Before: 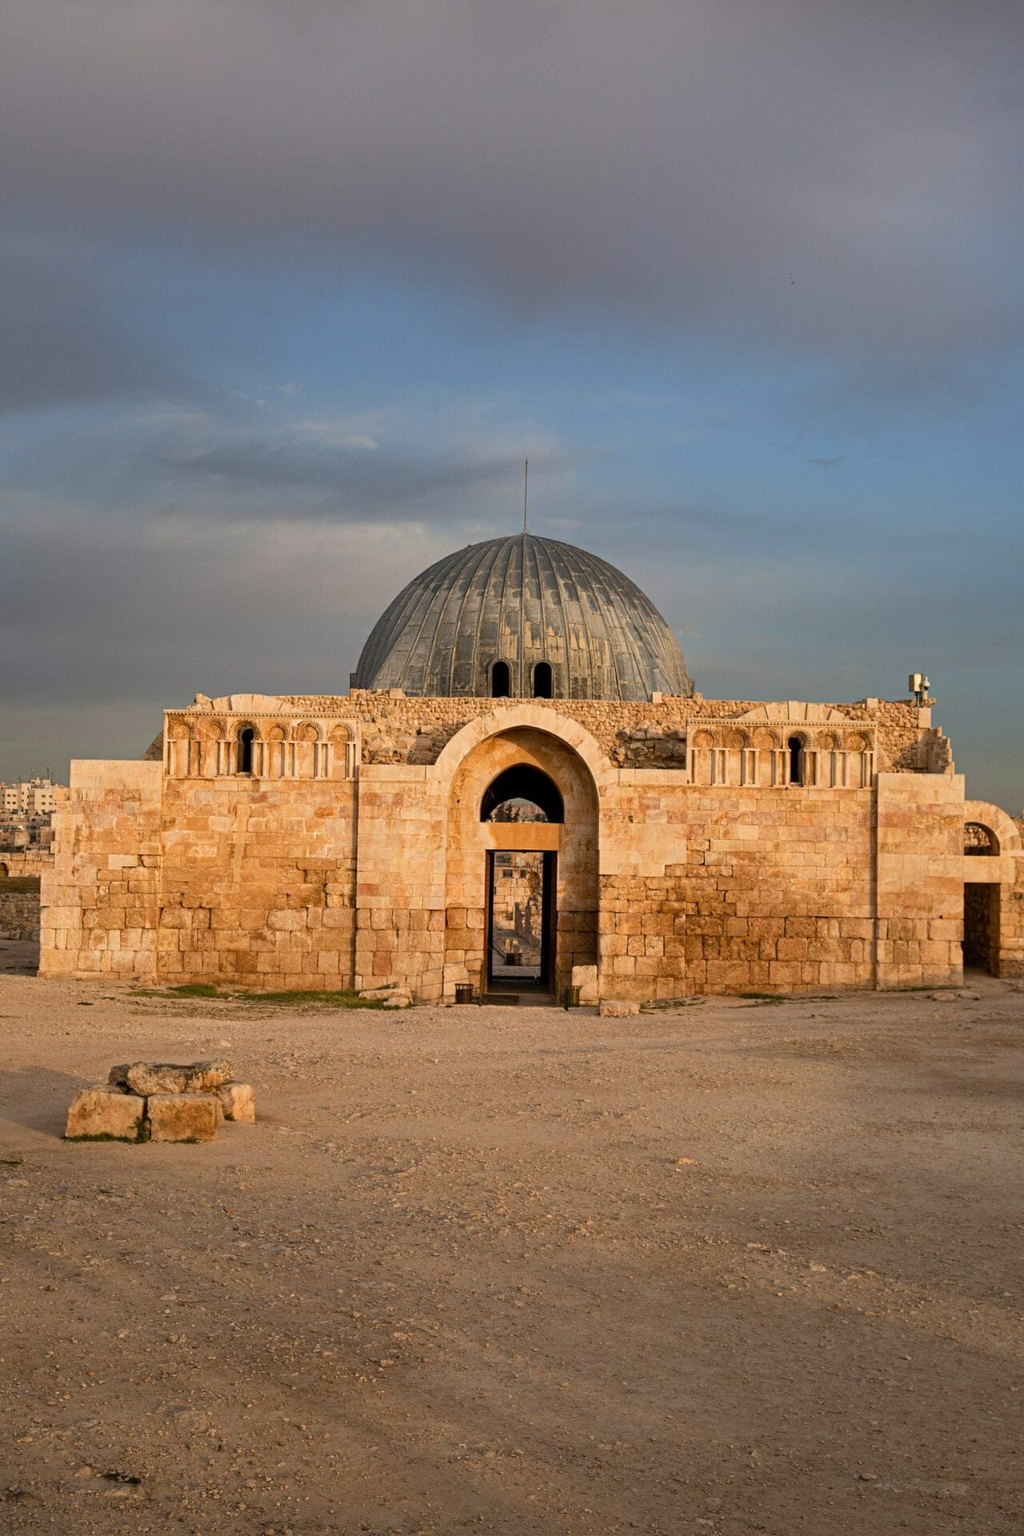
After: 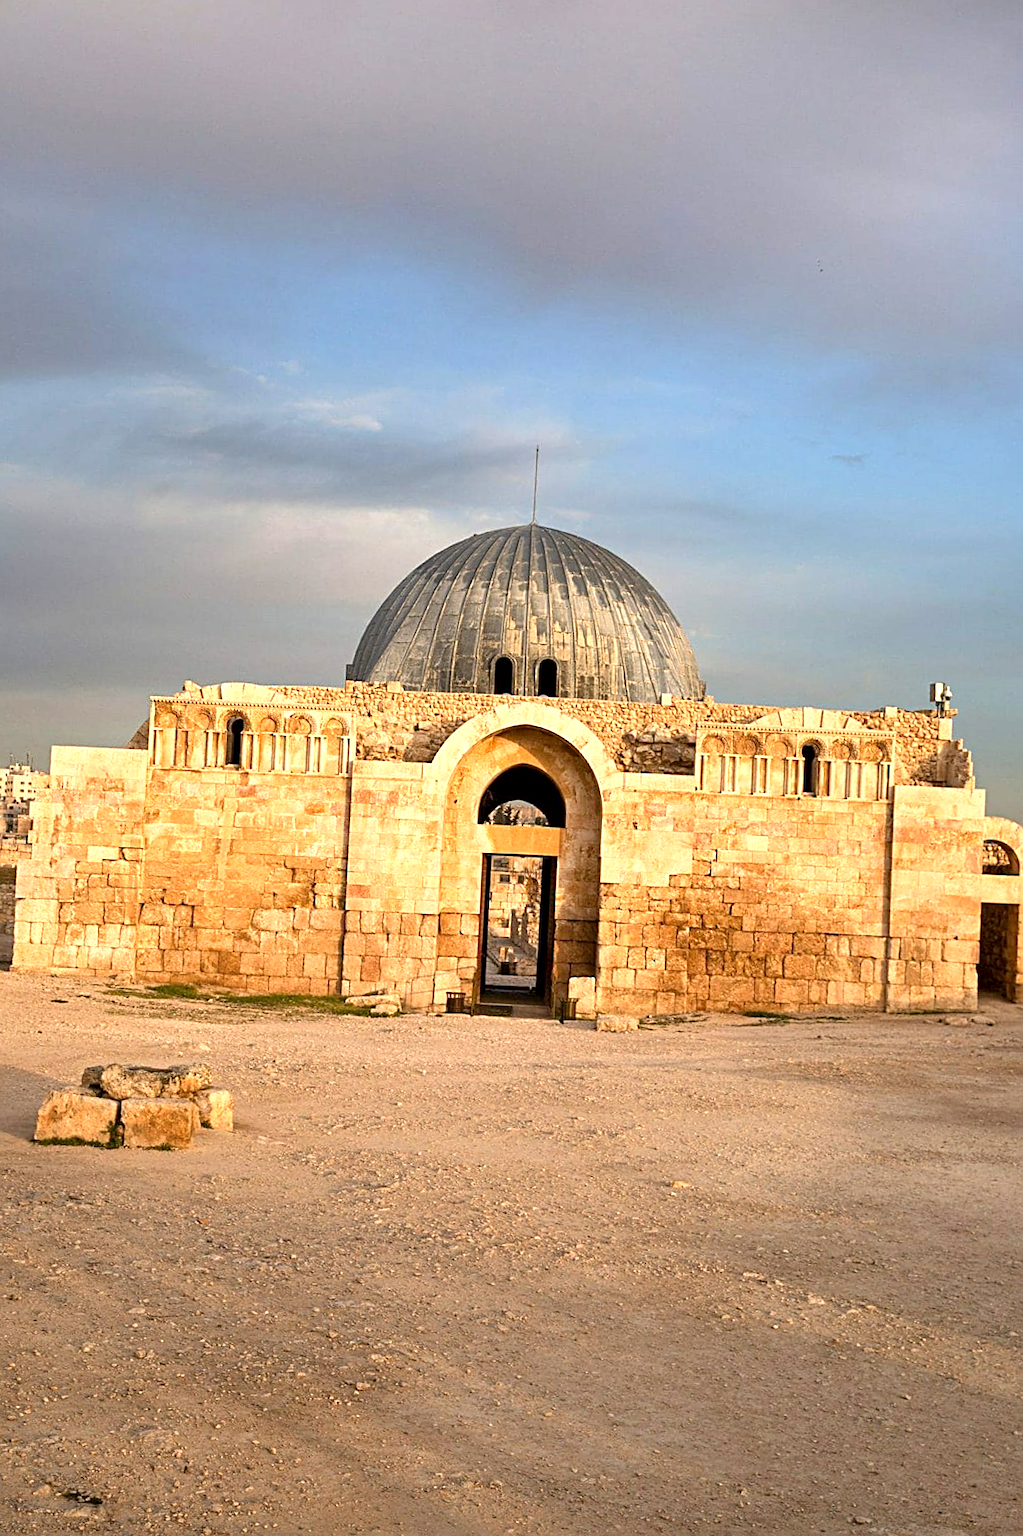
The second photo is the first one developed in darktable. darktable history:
crop and rotate: angle -1.74°
sharpen: on, module defaults
contrast equalizer: octaves 7, y [[0.536, 0.565, 0.581, 0.516, 0.52, 0.491], [0.5 ×6], [0.5 ×6], [0 ×6], [0 ×6]], mix 0.211
exposure: black level correction 0.001, exposure 0.956 EV, compensate exposure bias true, compensate highlight preservation false
